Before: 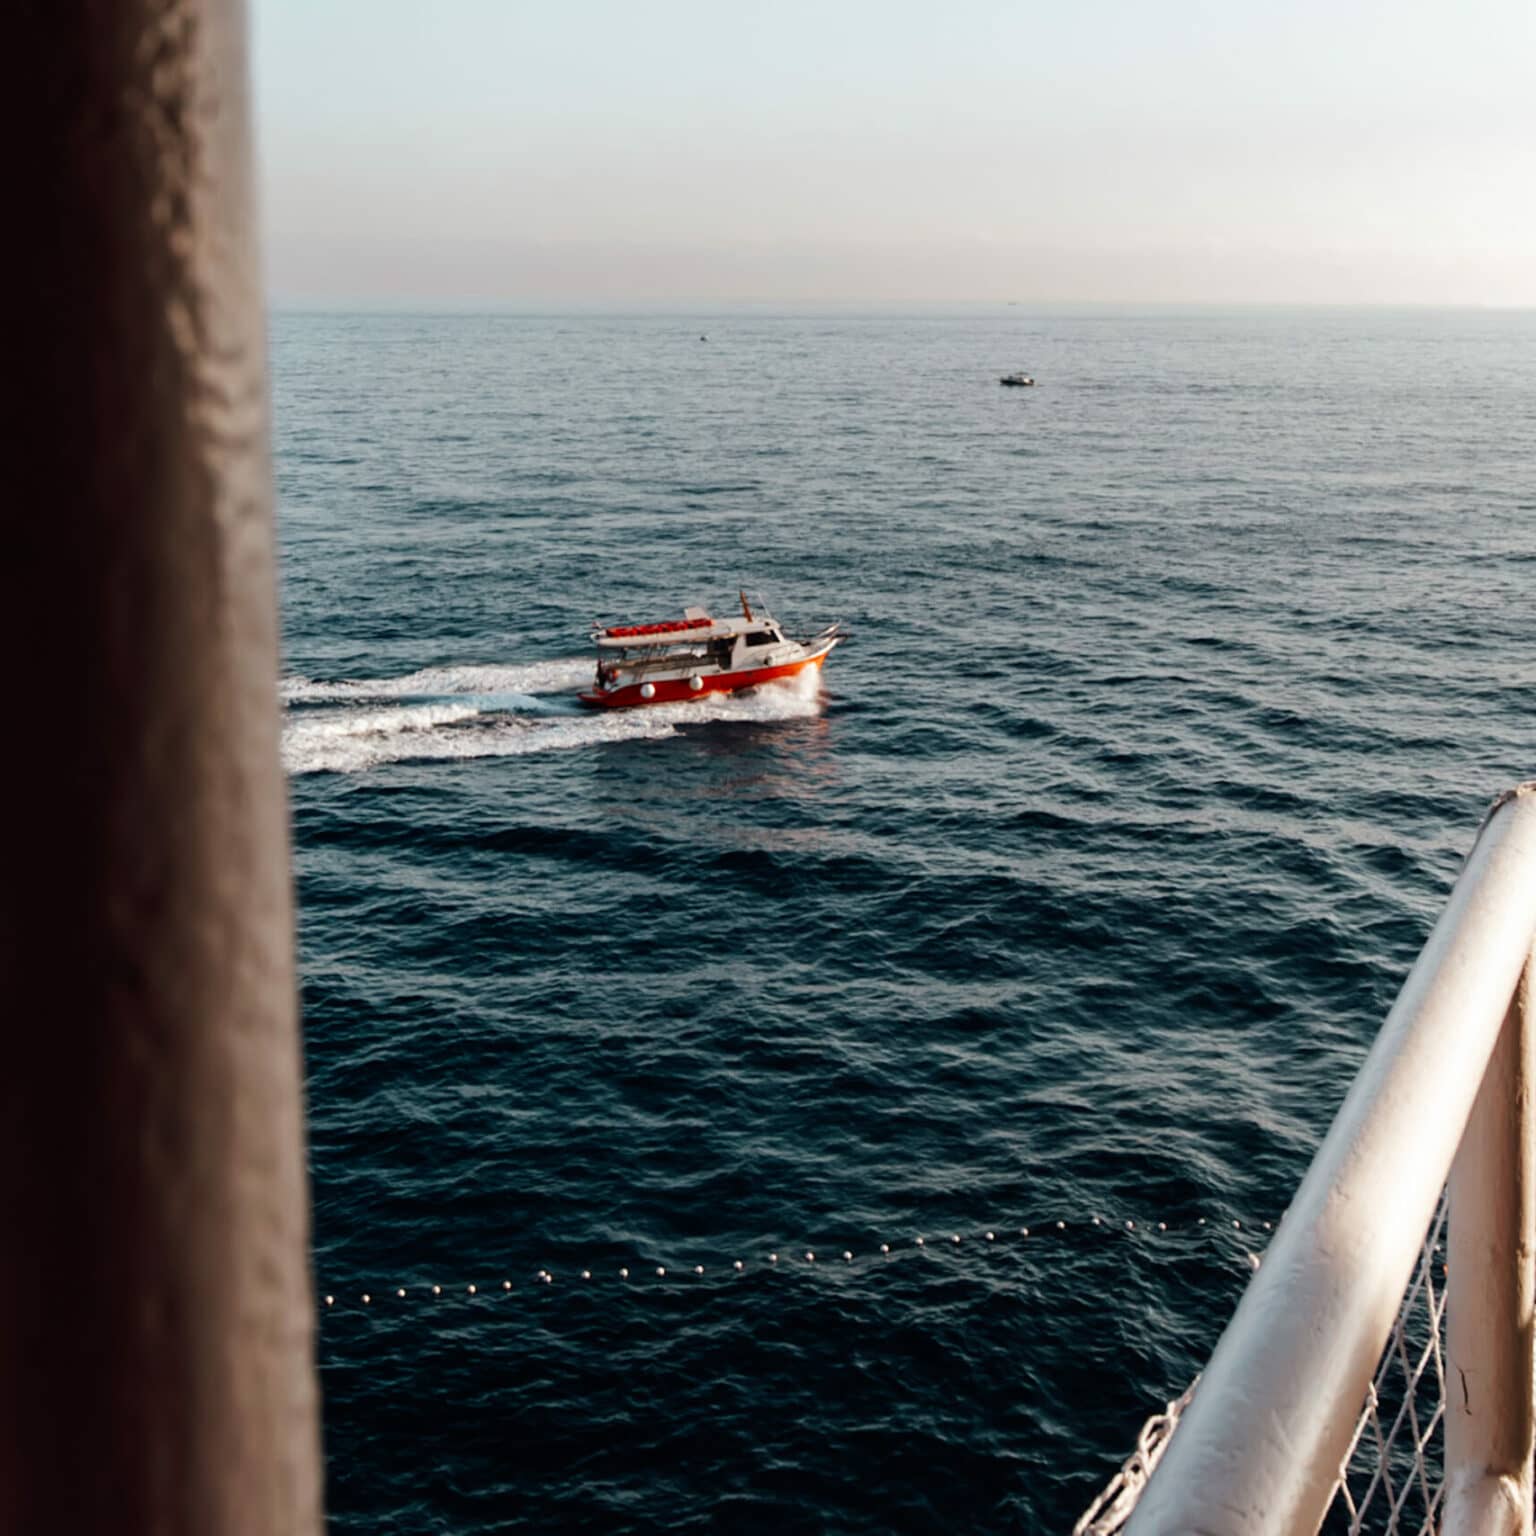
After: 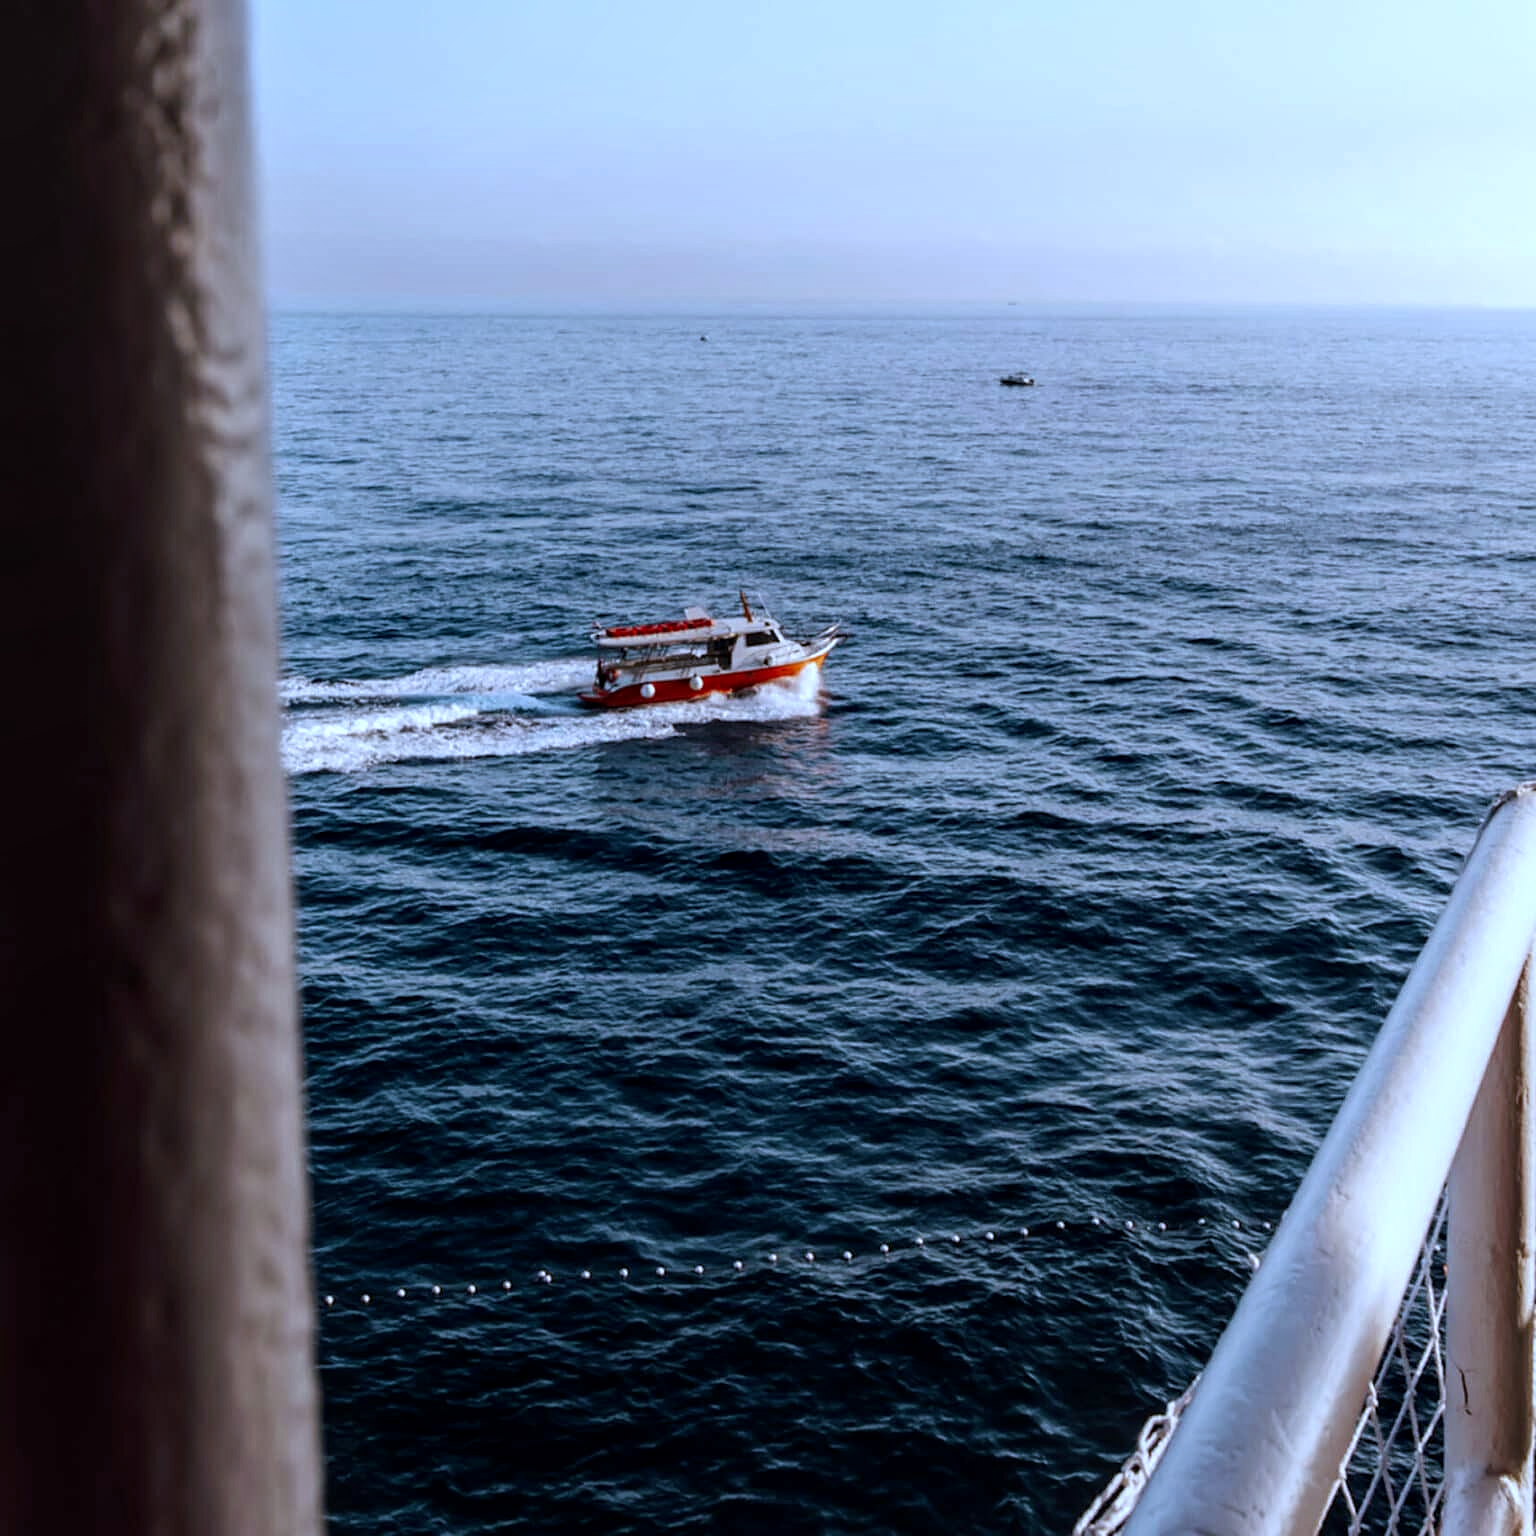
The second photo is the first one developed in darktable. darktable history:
white balance: red 0.871, blue 1.249
local contrast: on, module defaults
sharpen: radius 1
